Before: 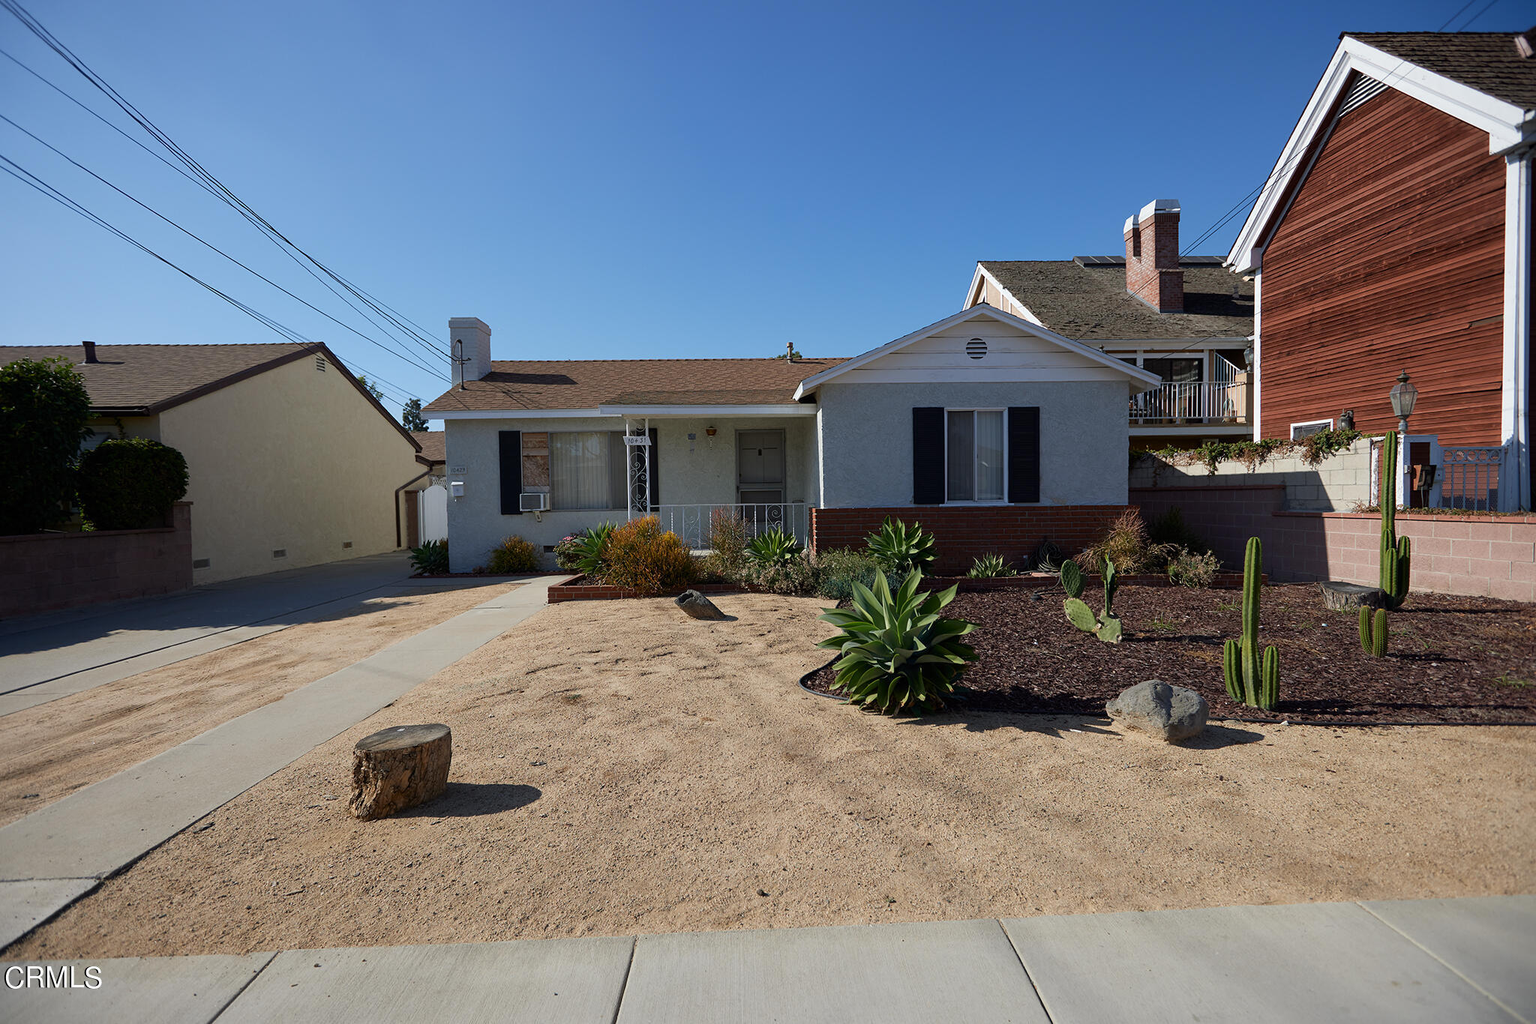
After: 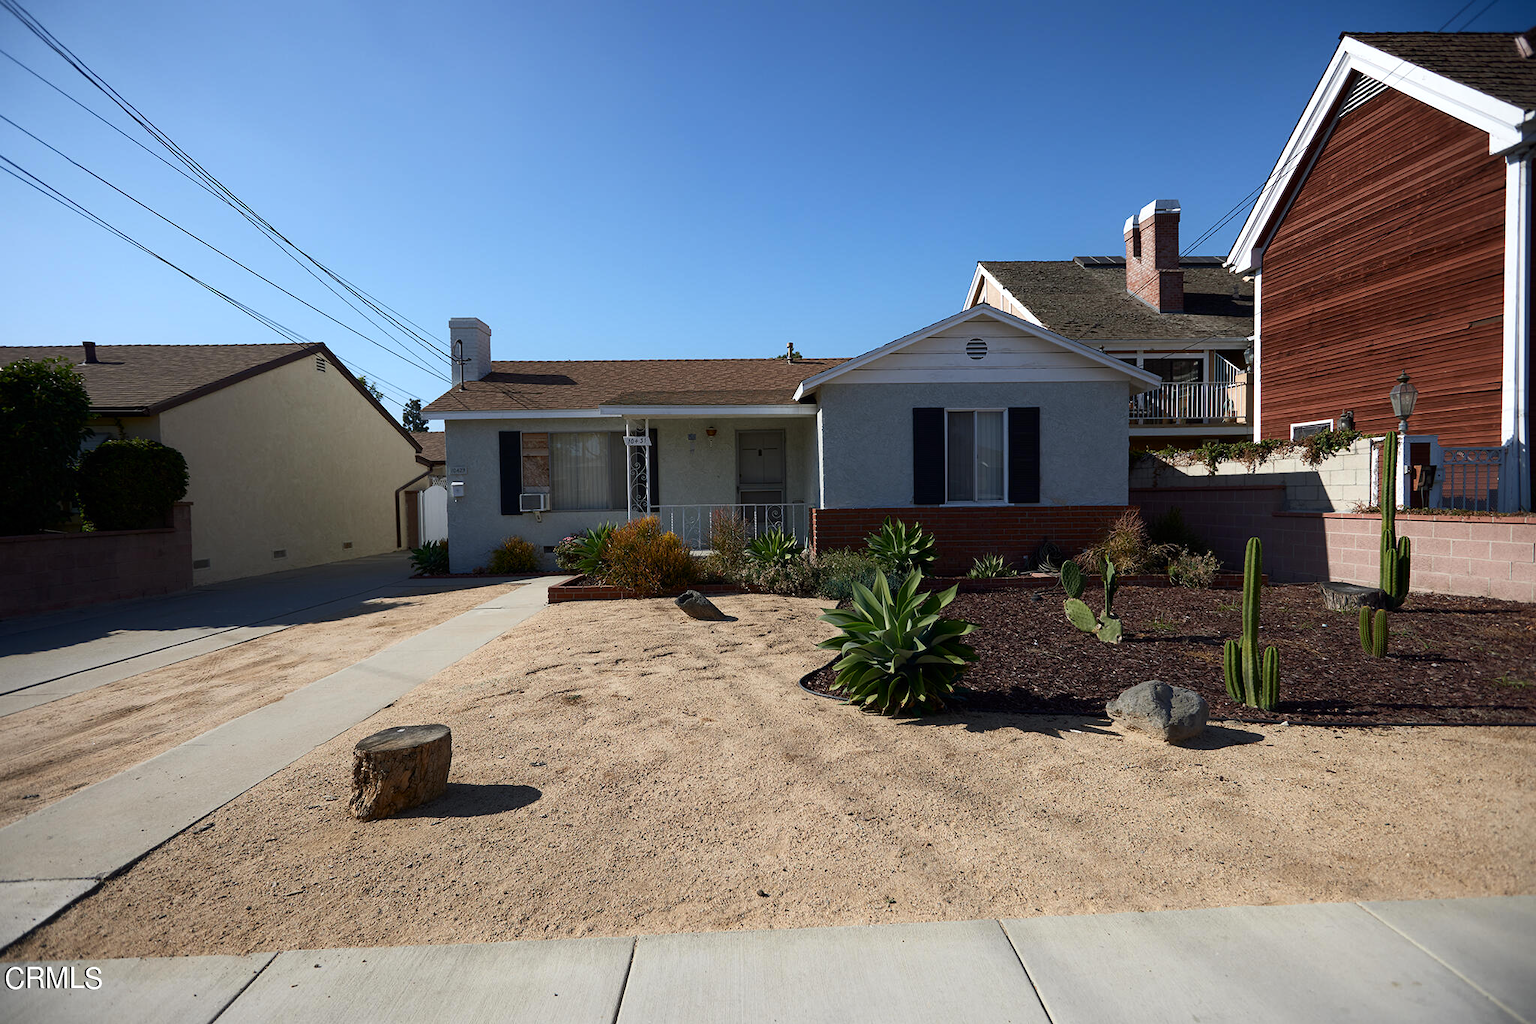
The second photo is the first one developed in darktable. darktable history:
contrast brightness saturation: contrast 0.137
tone equalizer: -8 EV 0 EV, -7 EV 0.002 EV, -6 EV -0.005 EV, -5 EV -0.012 EV, -4 EV -0.073 EV, -3 EV -0.224 EV, -2 EV -0.28 EV, -1 EV 0.103 EV, +0 EV 0.331 EV
